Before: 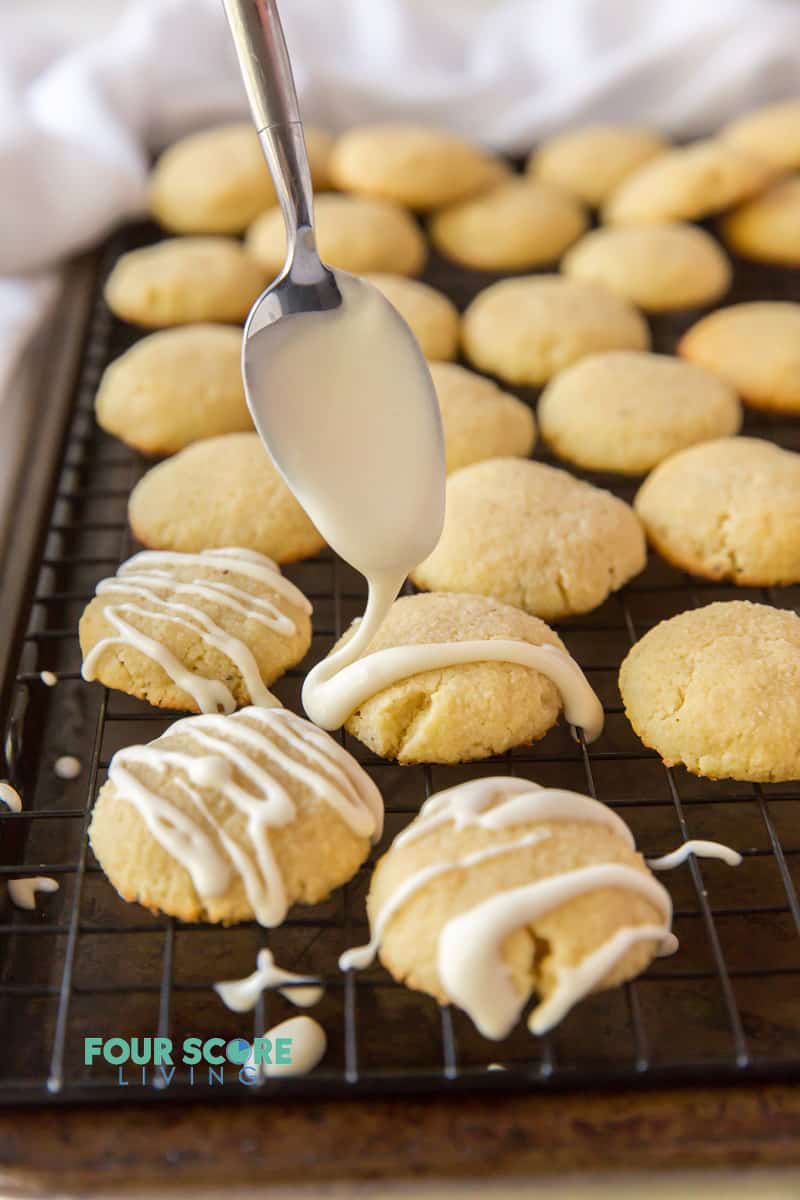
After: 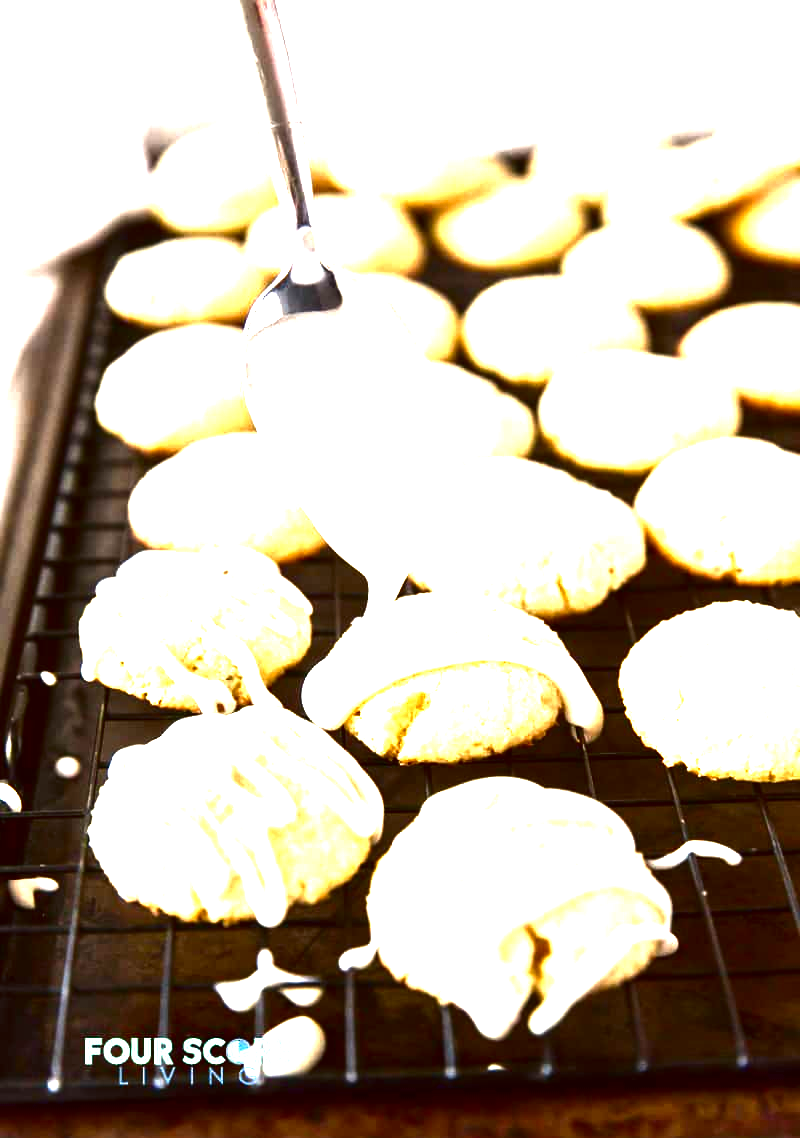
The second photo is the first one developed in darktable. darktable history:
exposure: black level correction 0, exposure 2.088 EV, compensate exposure bias true, compensate highlight preservation false
crop and rotate: top 0%, bottom 5.097%
contrast brightness saturation: brightness -0.52
